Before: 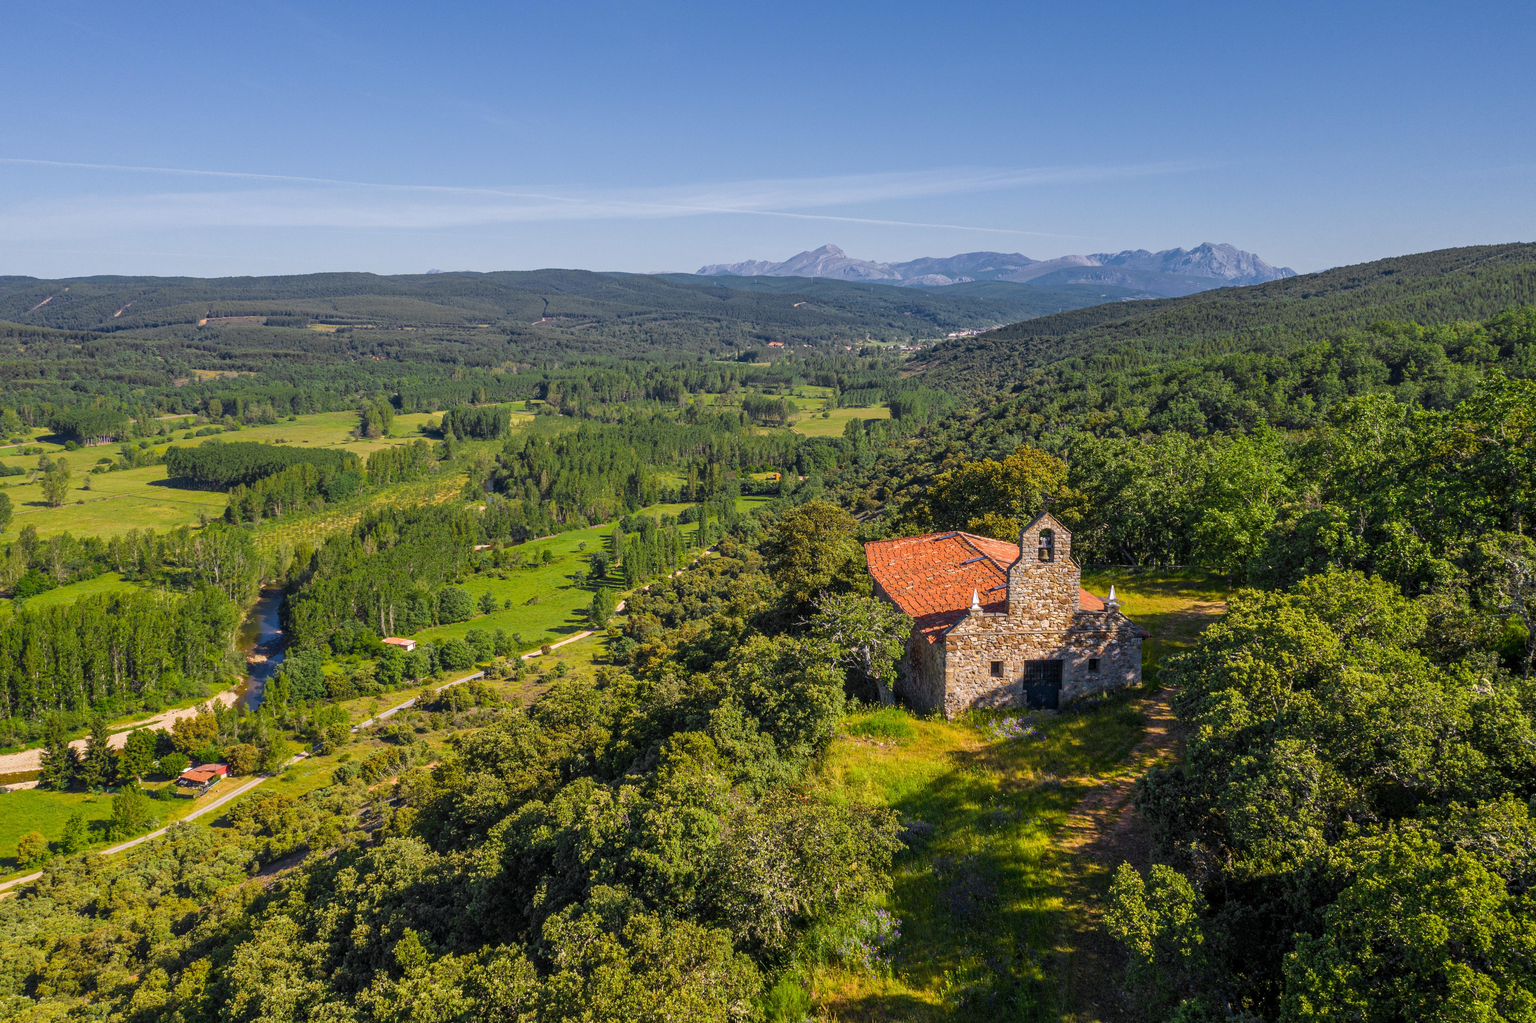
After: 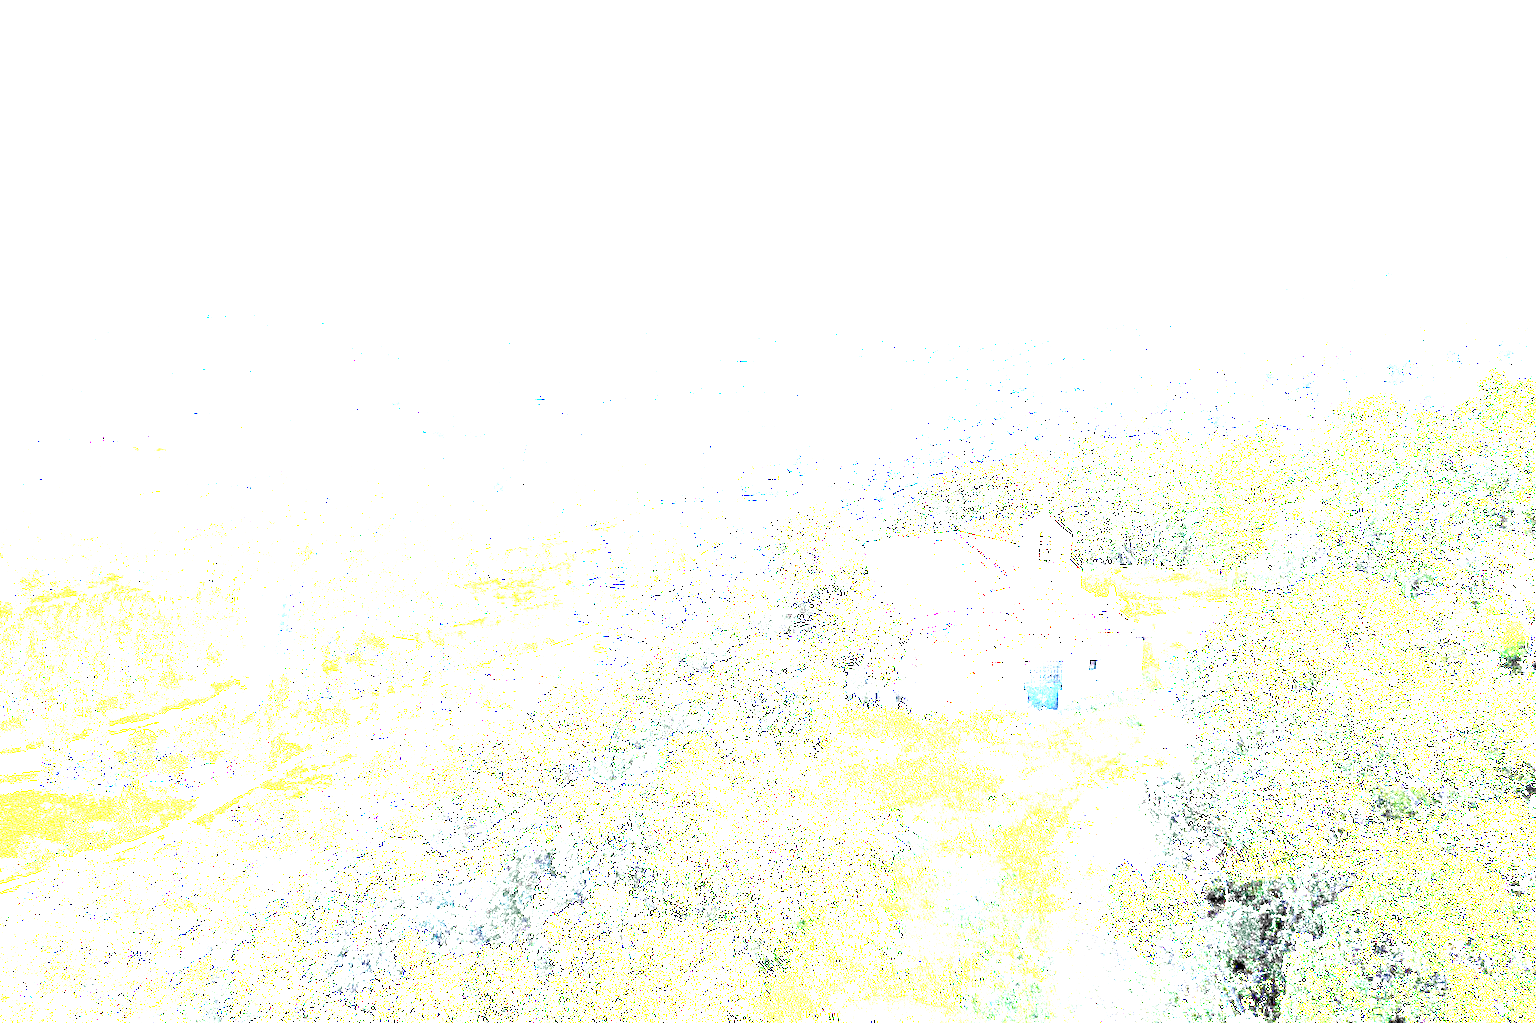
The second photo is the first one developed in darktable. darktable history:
exposure: exposure 7.982 EV, compensate highlight preservation false
